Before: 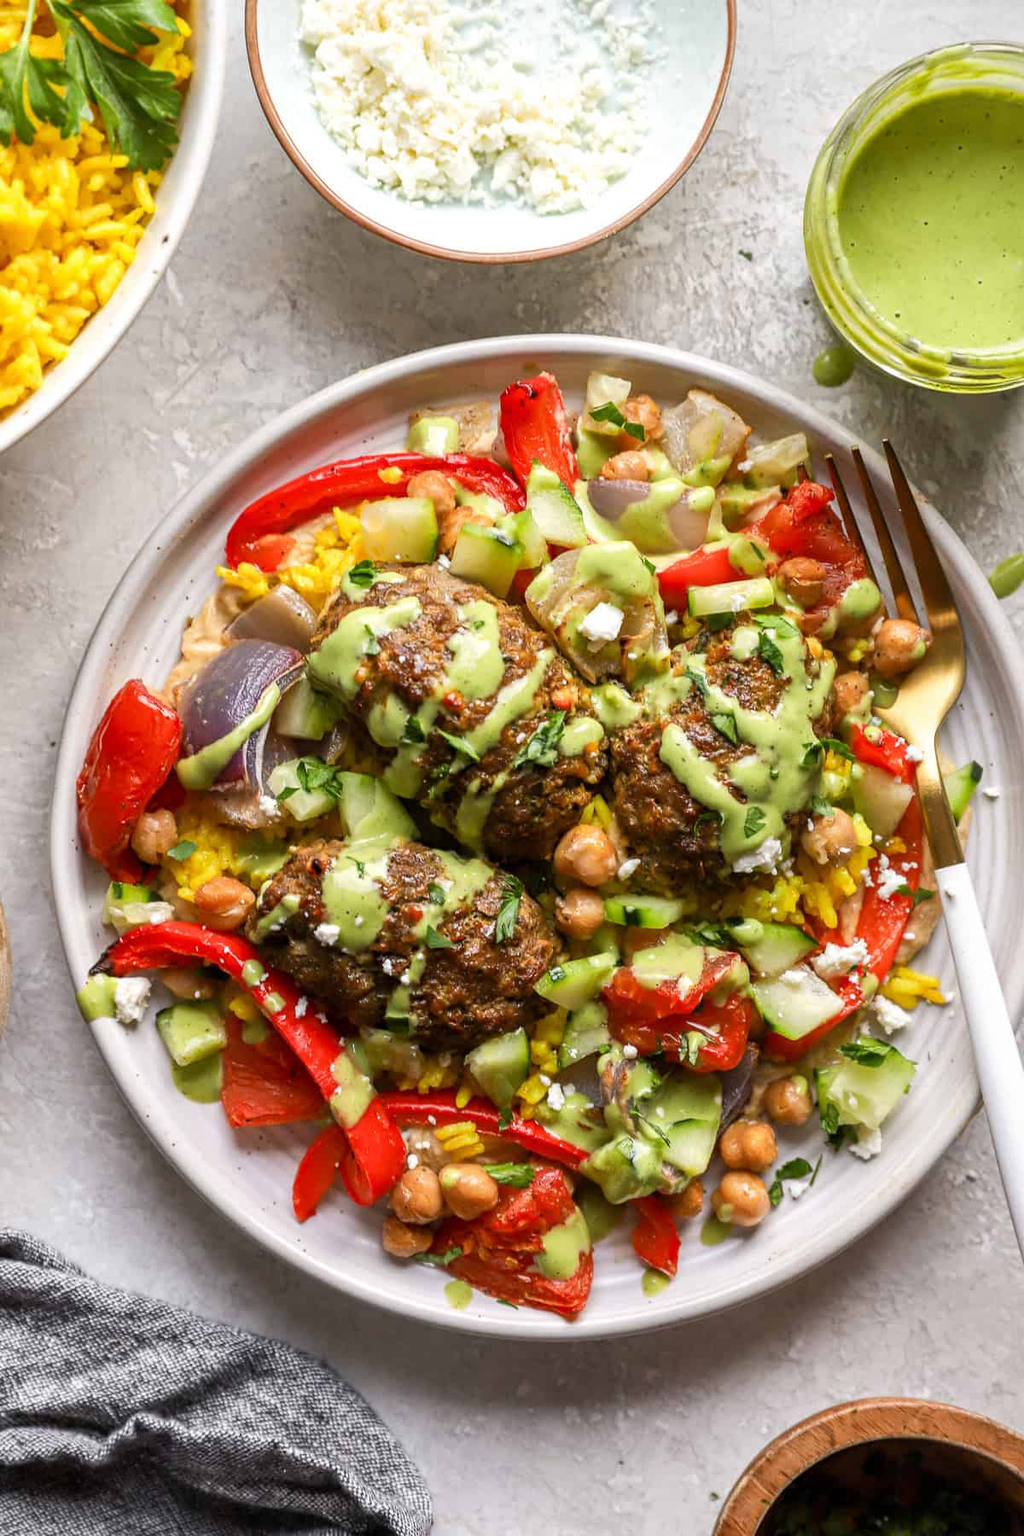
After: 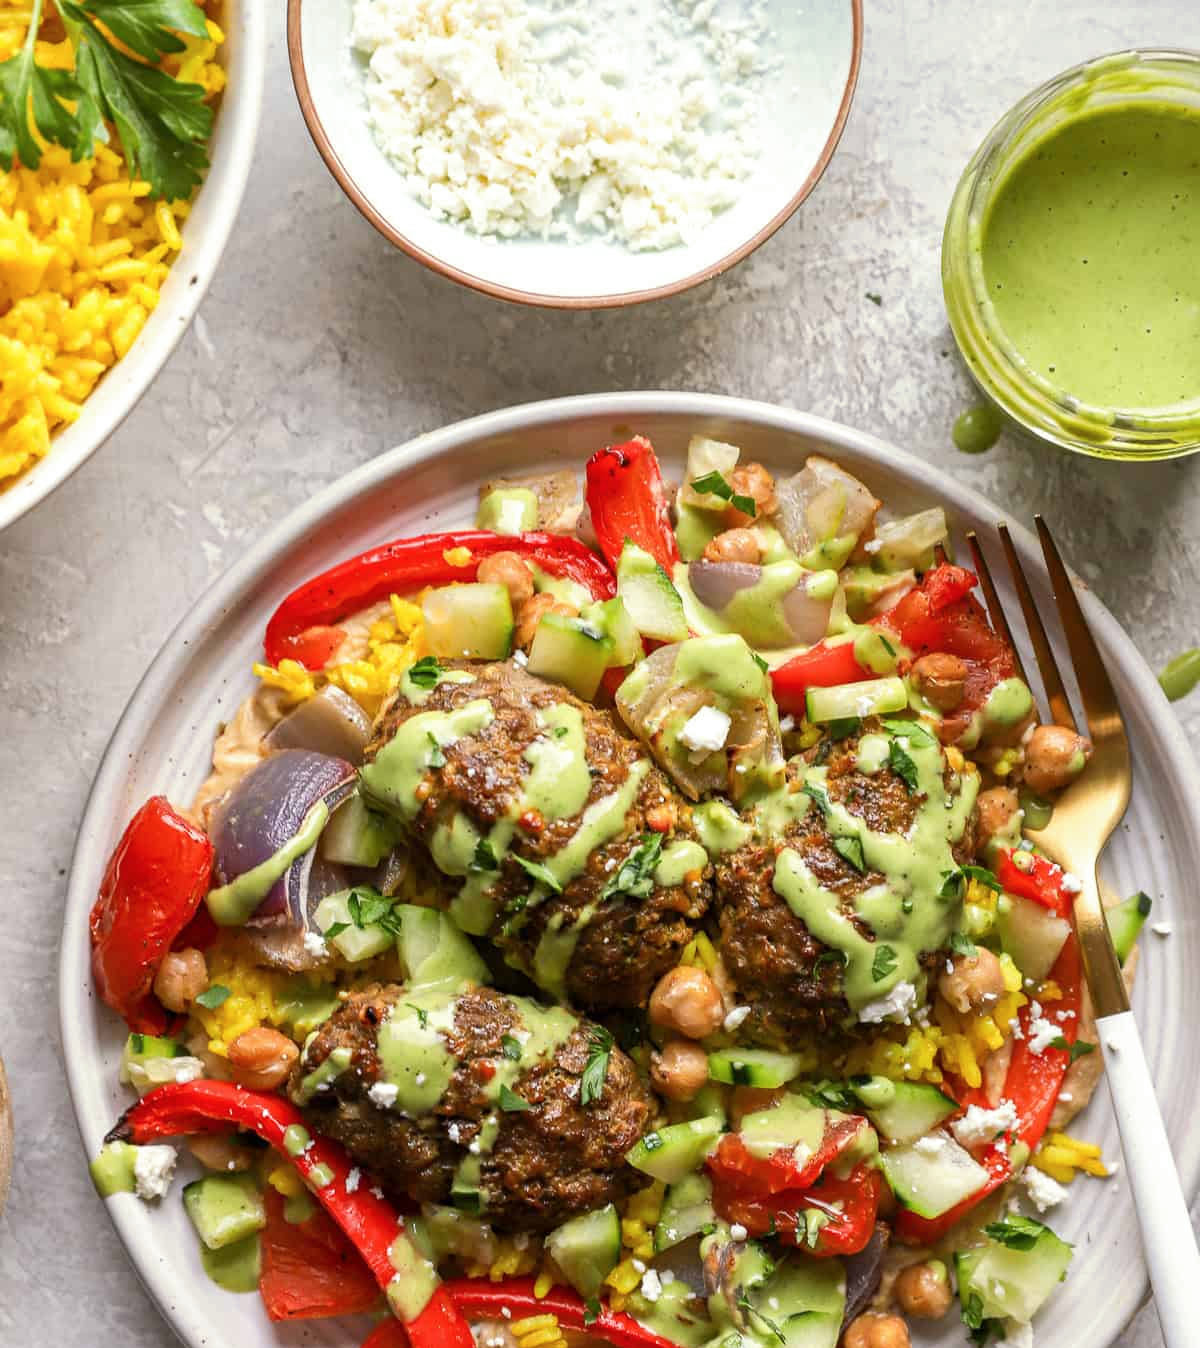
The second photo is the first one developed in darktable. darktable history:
crop: bottom 24.967%
color balance: output saturation 98.5%
split-toning: shadows › saturation 0.61, highlights › saturation 0.58, balance -28.74, compress 87.36%
